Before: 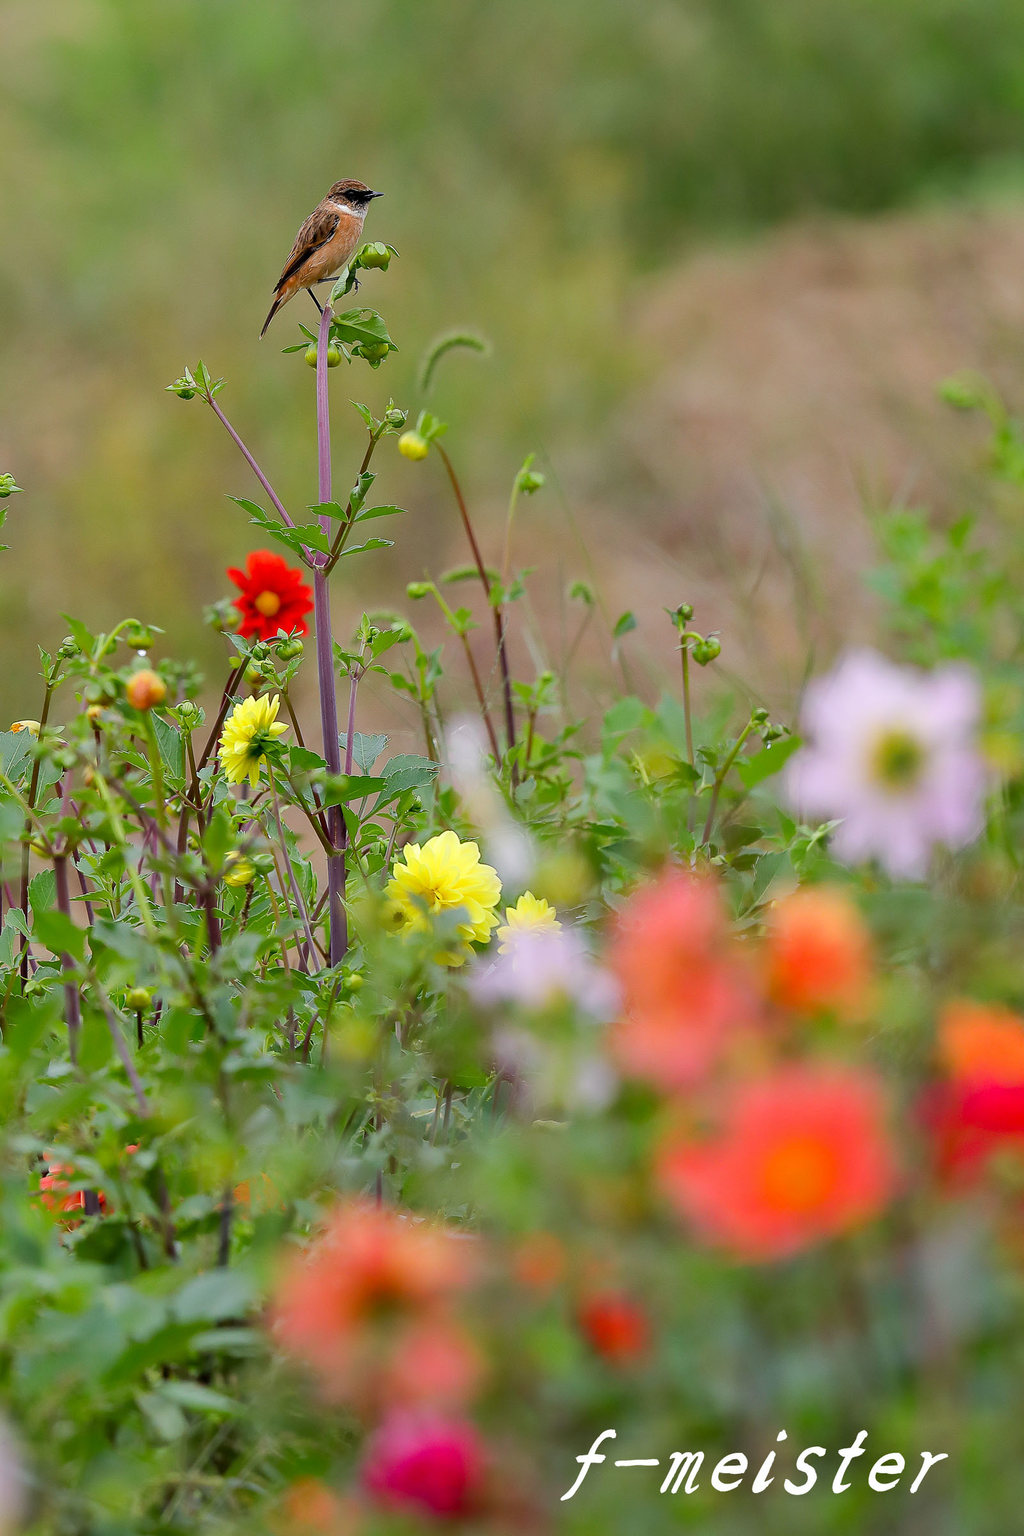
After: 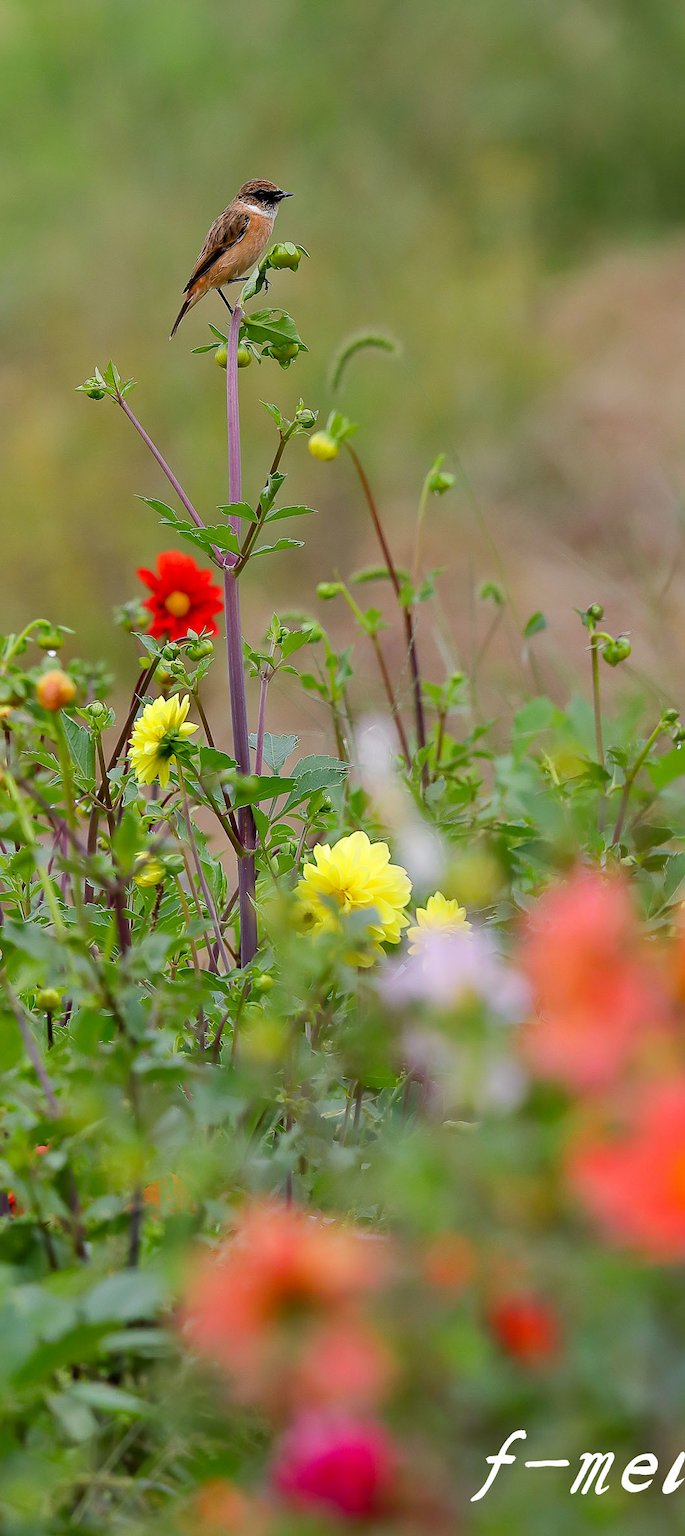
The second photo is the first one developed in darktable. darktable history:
crop and rotate: left 8.834%, right 24.184%
